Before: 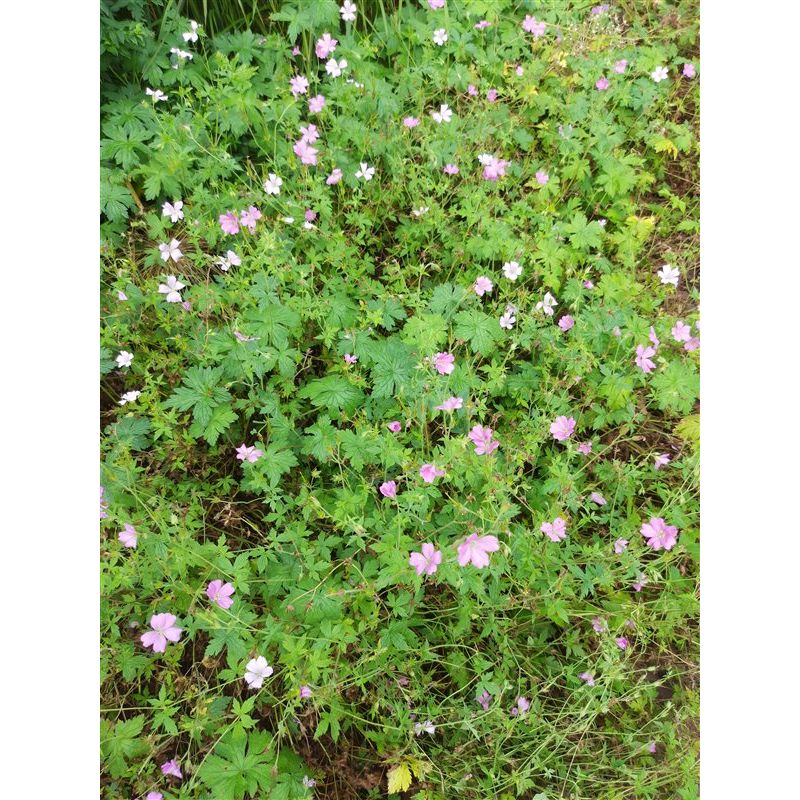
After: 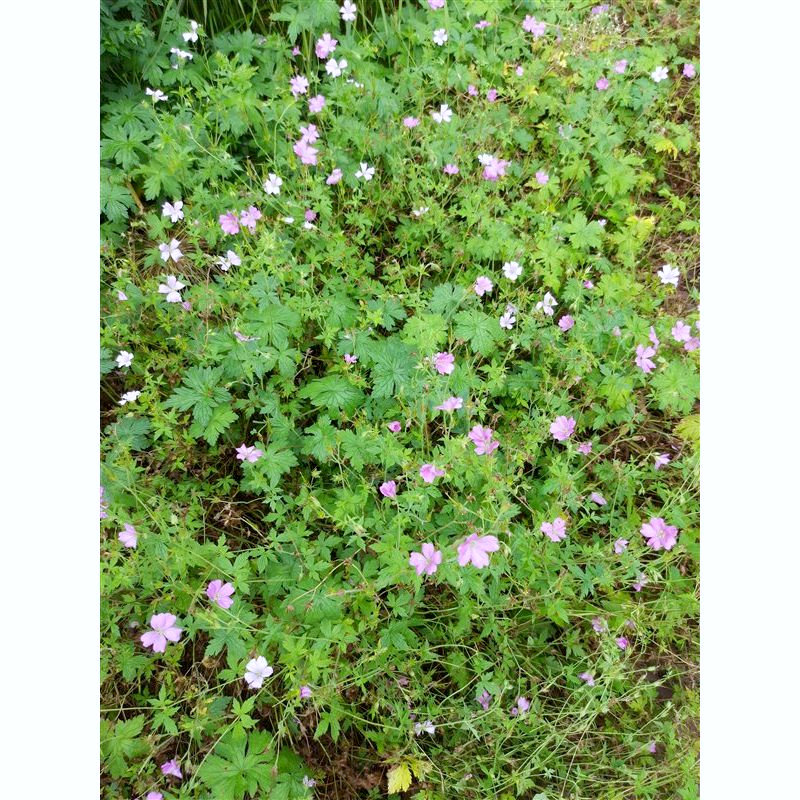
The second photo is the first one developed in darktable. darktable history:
white balance: red 0.984, blue 1.059
exposure: black level correction 0.004, exposure 0.014 EV, compensate highlight preservation false
